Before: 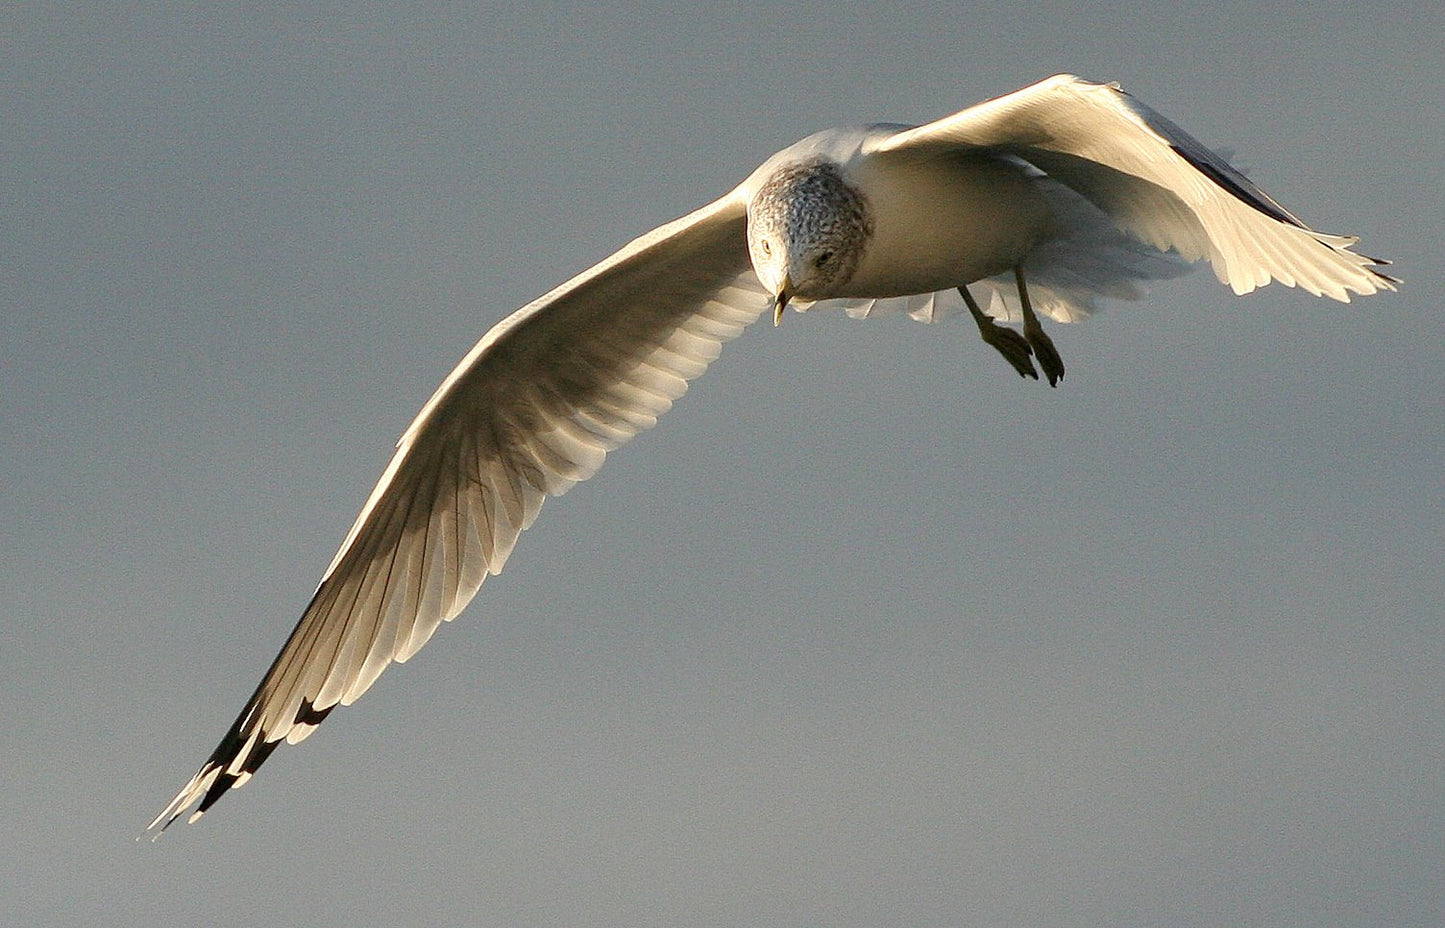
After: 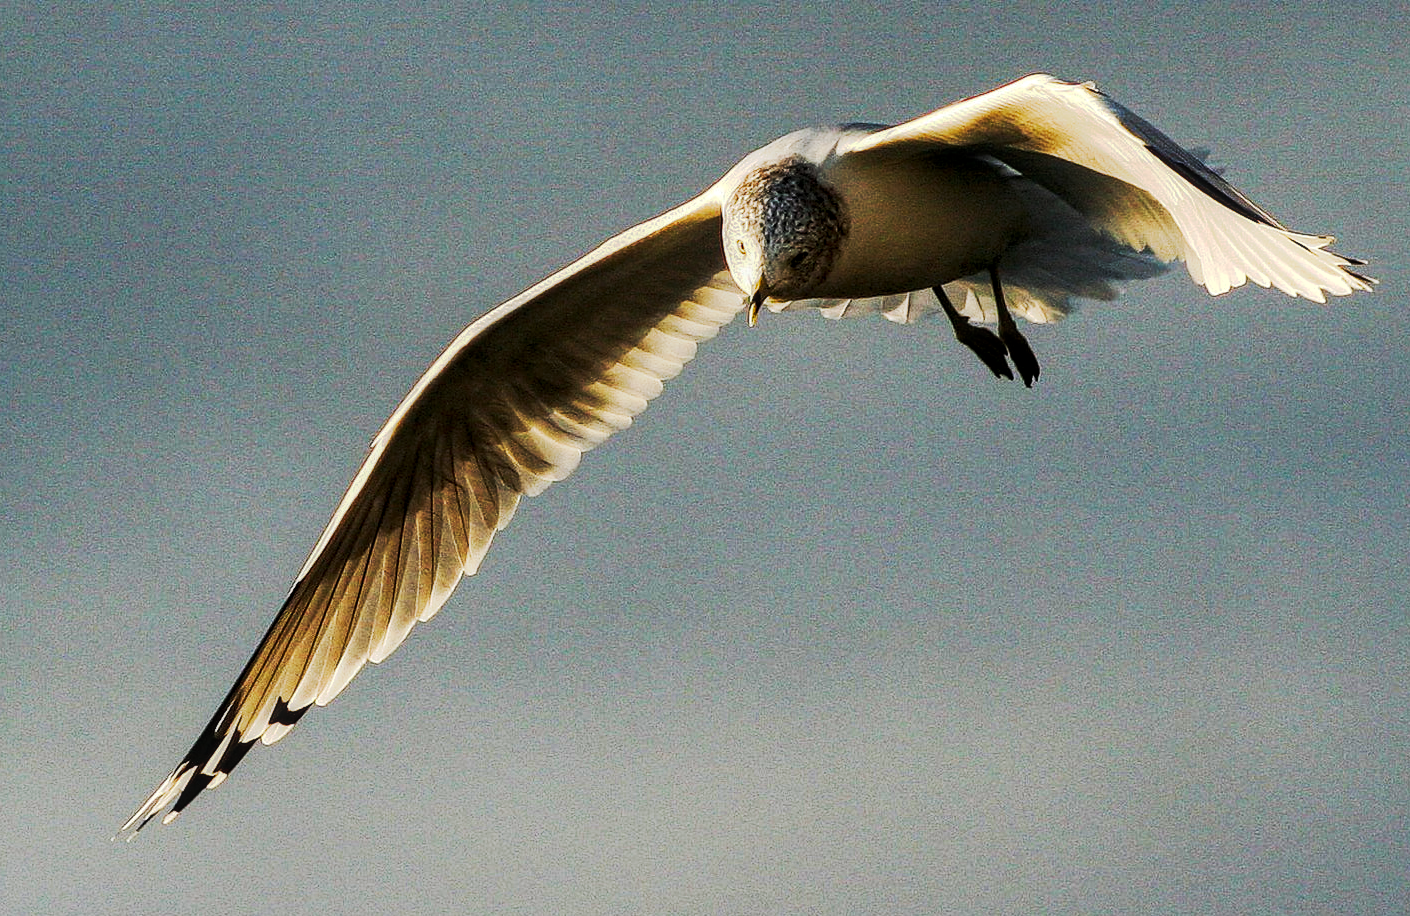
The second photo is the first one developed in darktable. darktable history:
crop and rotate: left 1.774%, right 0.633%, bottom 1.28%
local contrast: detail 130%
tone curve: curves: ch0 [(0, 0) (0.003, 0.005) (0.011, 0.007) (0.025, 0.009) (0.044, 0.013) (0.069, 0.017) (0.1, 0.02) (0.136, 0.029) (0.177, 0.052) (0.224, 0.086) (0.277, 0.129) (0.335, 0.188) (0.399, 0.256) (0.468, 0.361) (0.543, 0.526) (0.623, 0.696) (0.709, 0.784) (0.801, 0.85) (0.898, 0.882) (1, 1)], preserve colors none
